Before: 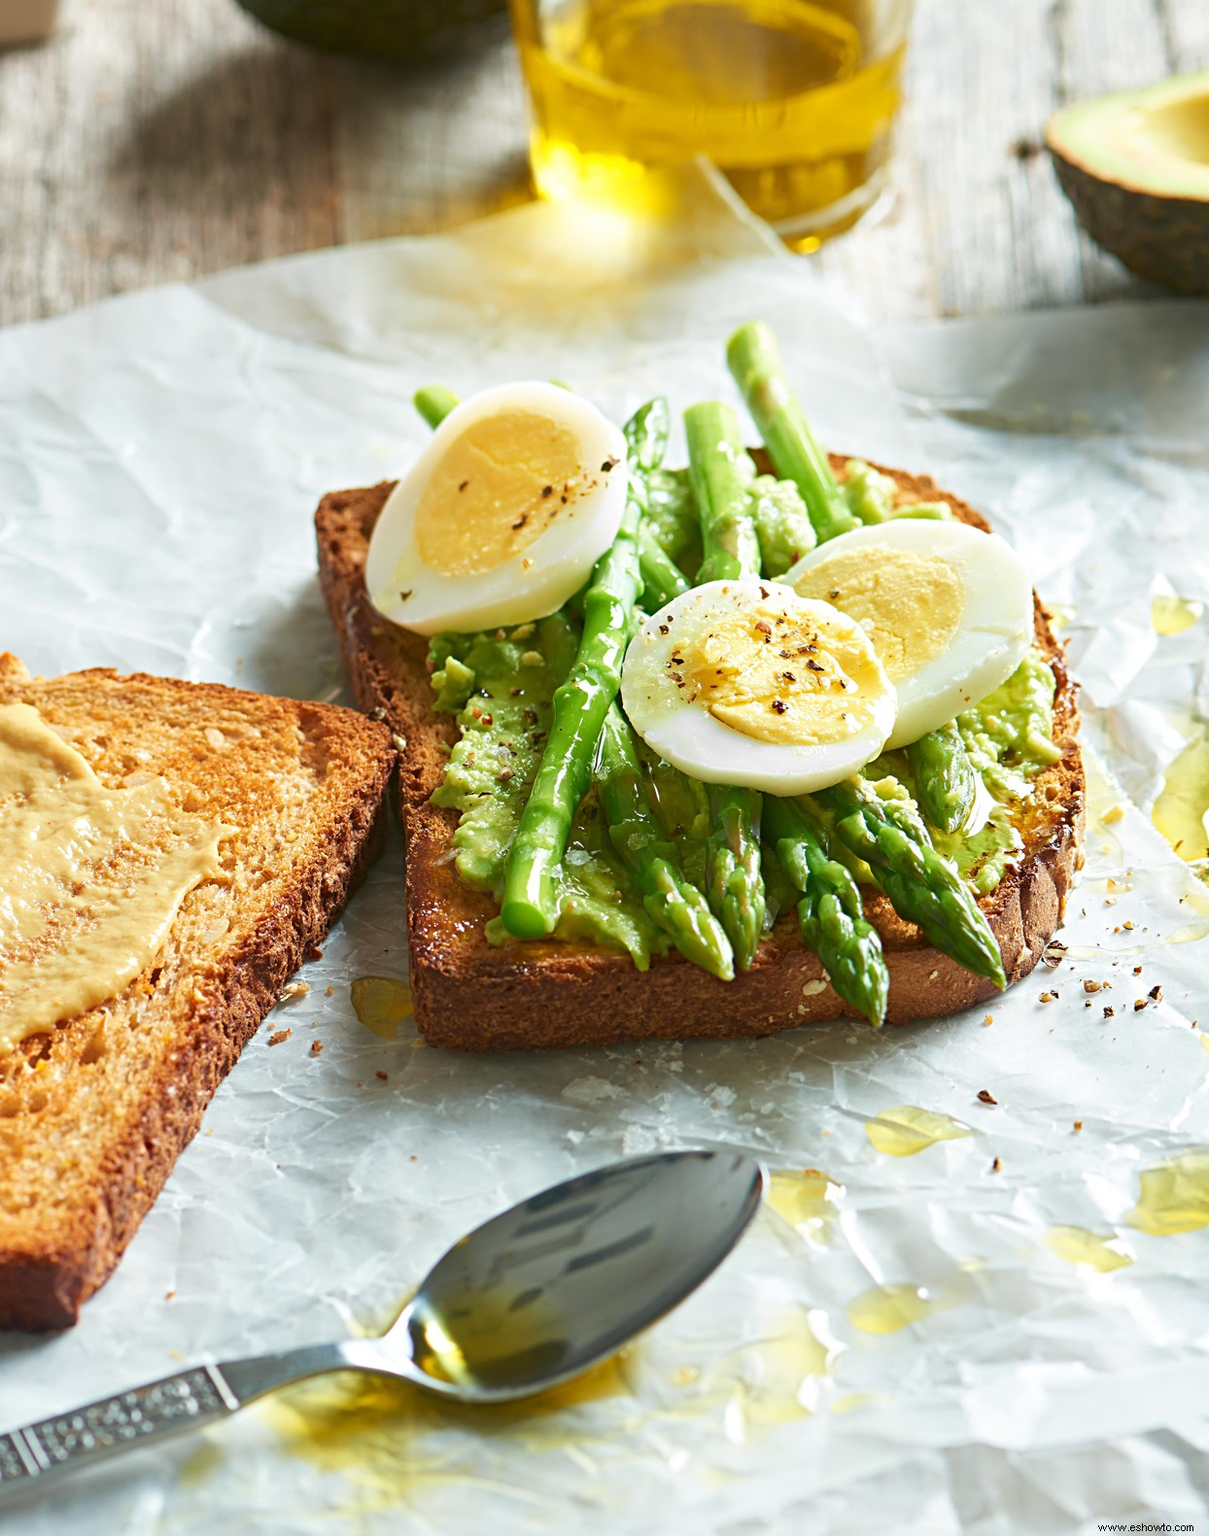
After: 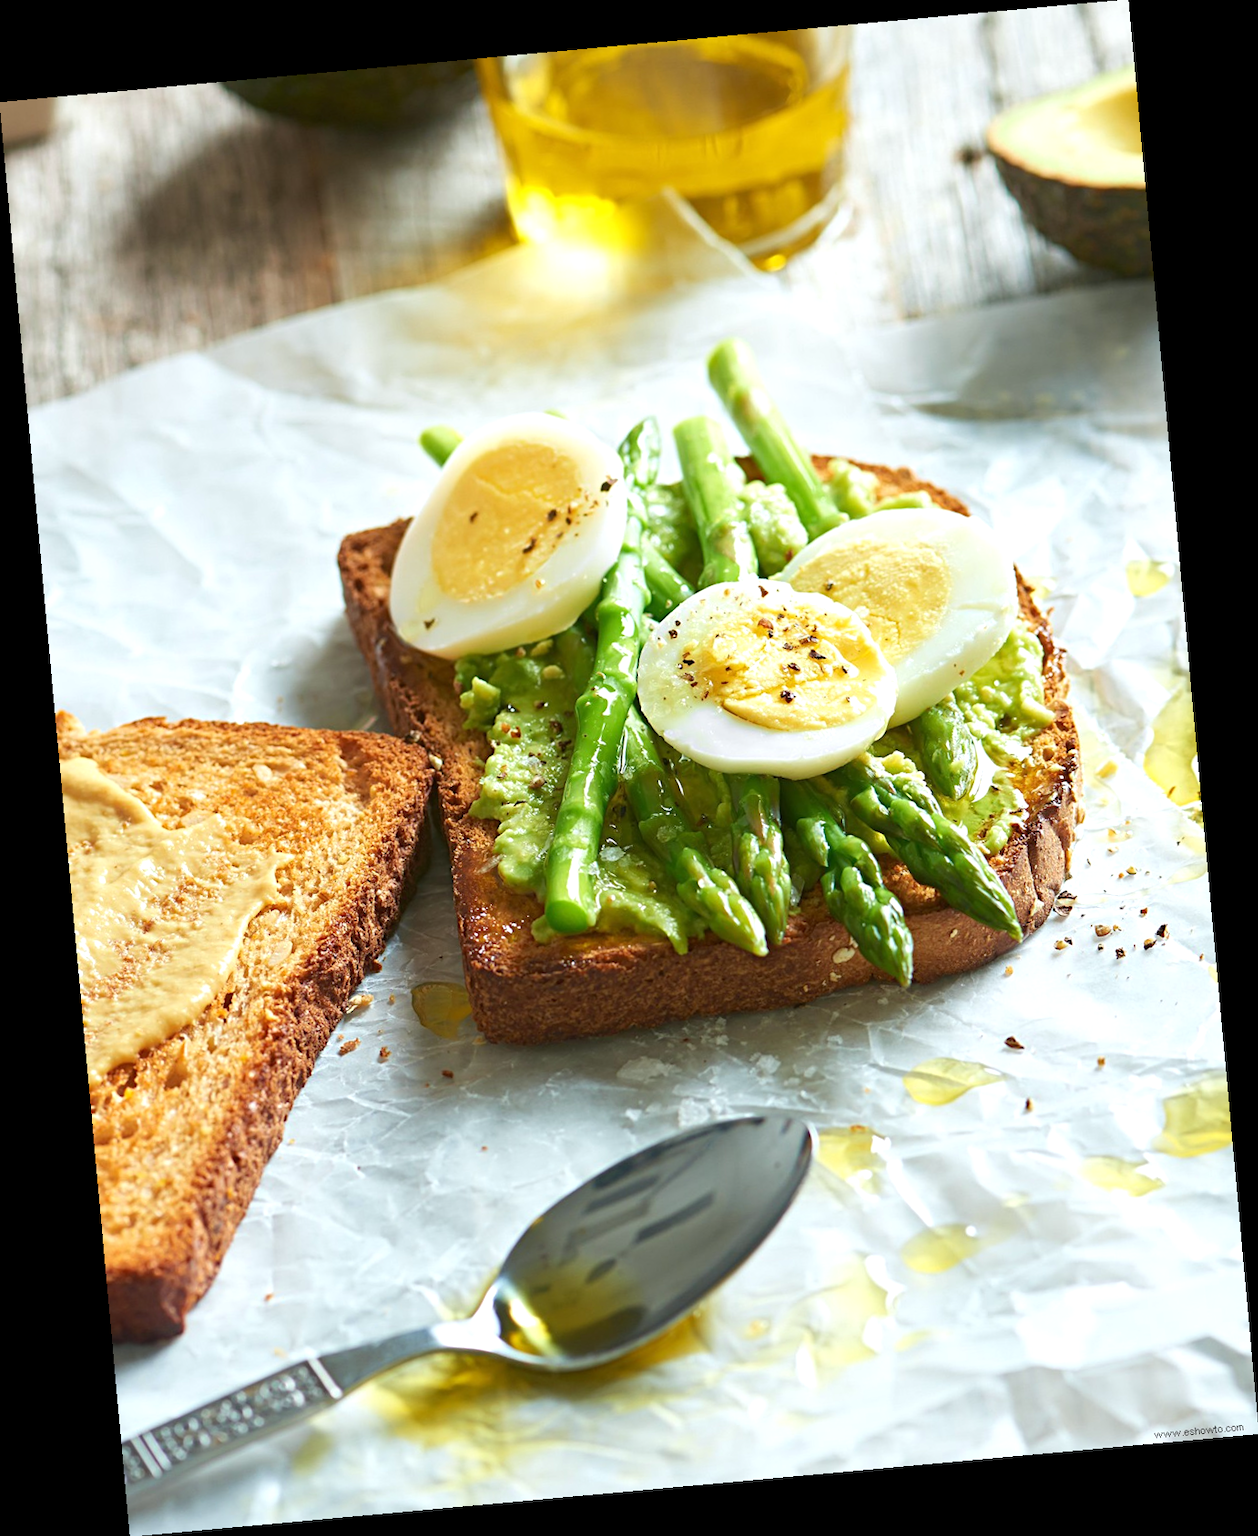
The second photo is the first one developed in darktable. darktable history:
white balance: red 0.982, blue 1.018
exposure: exposure 0.197 EV, compensate highlight preservation false
rotate and perspective: rotation -5.2°, automatic cropping off
